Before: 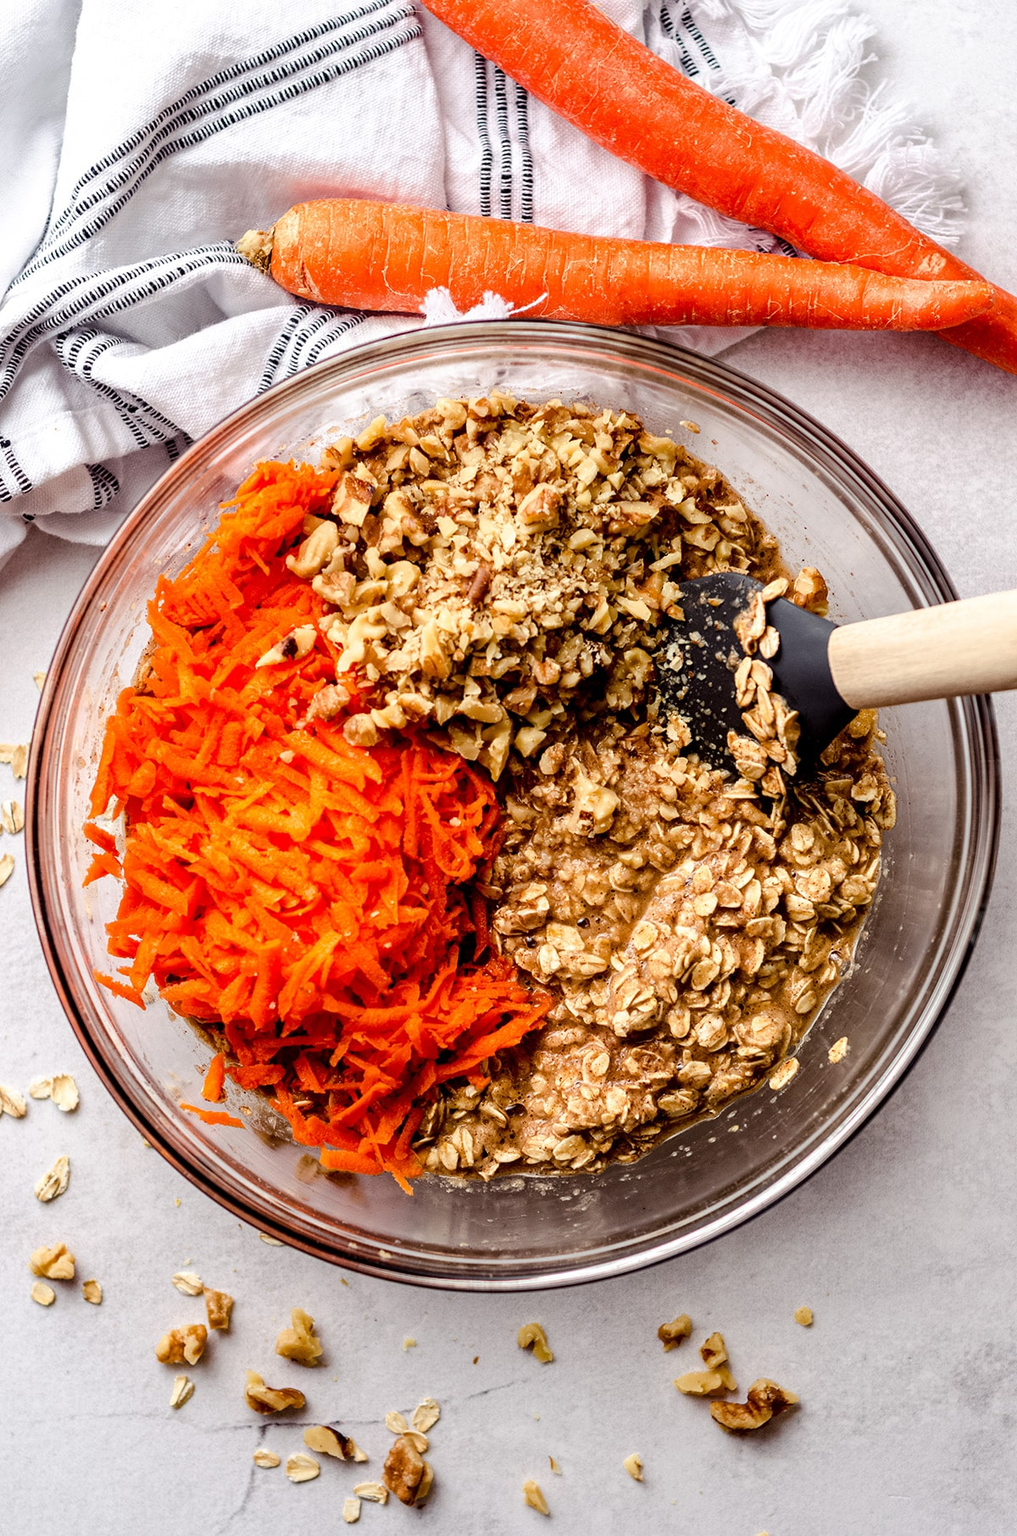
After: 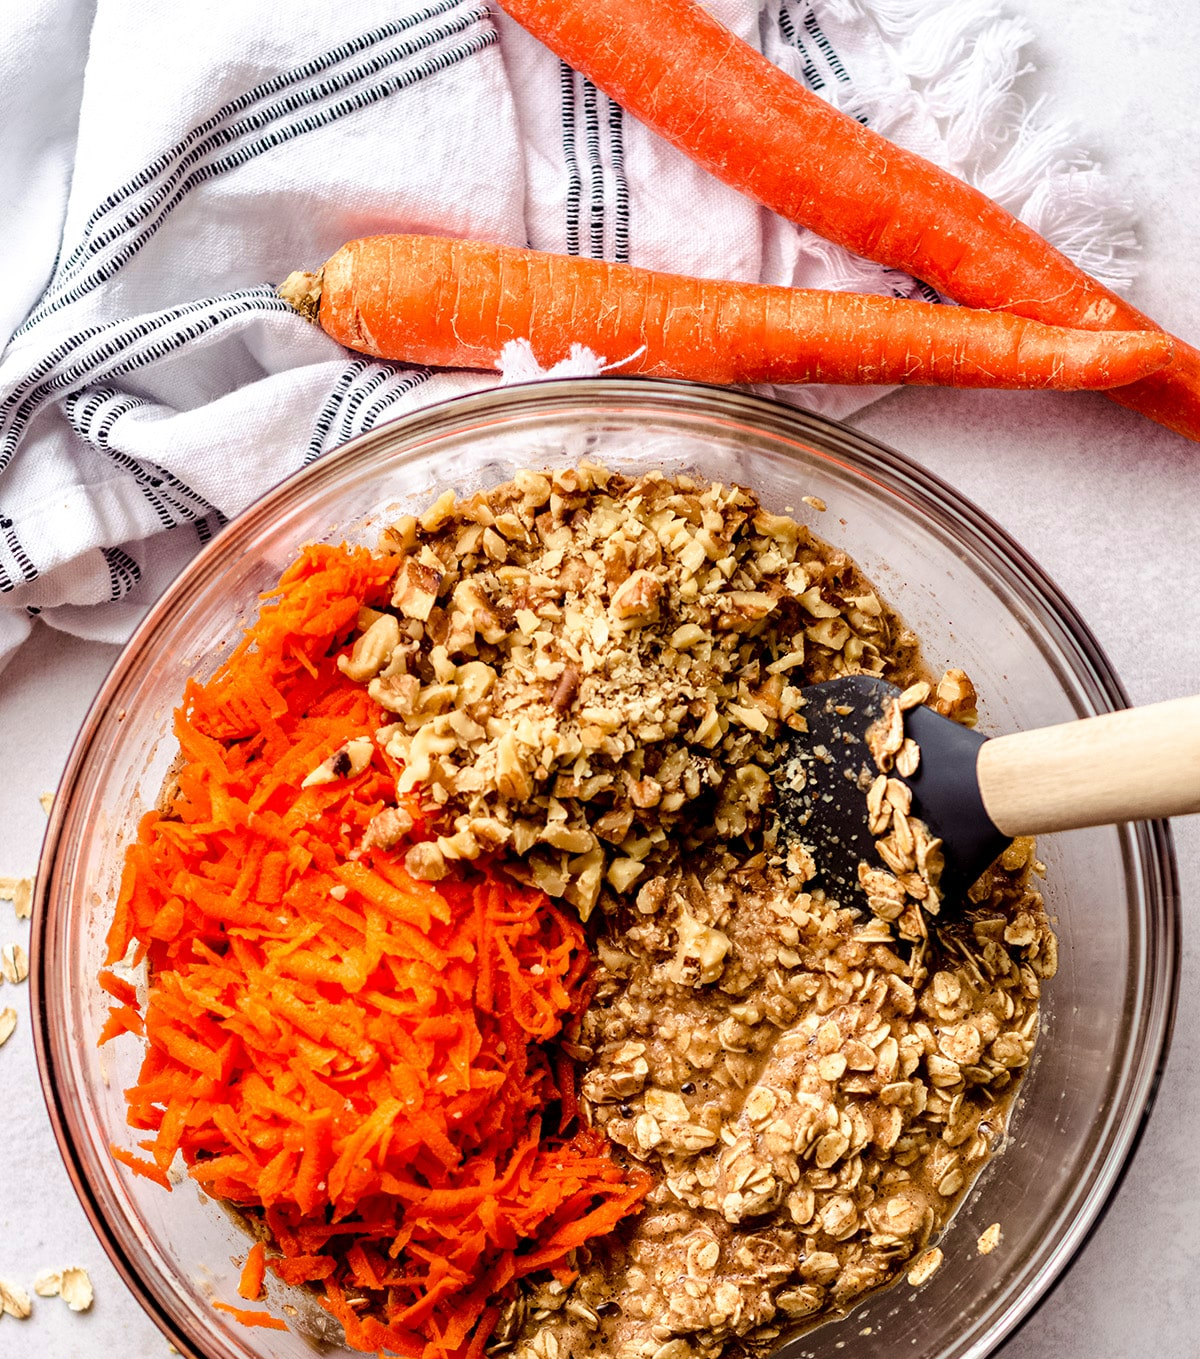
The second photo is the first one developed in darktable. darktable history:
crop: bottom 24.99%
velvia: on, module defaults
